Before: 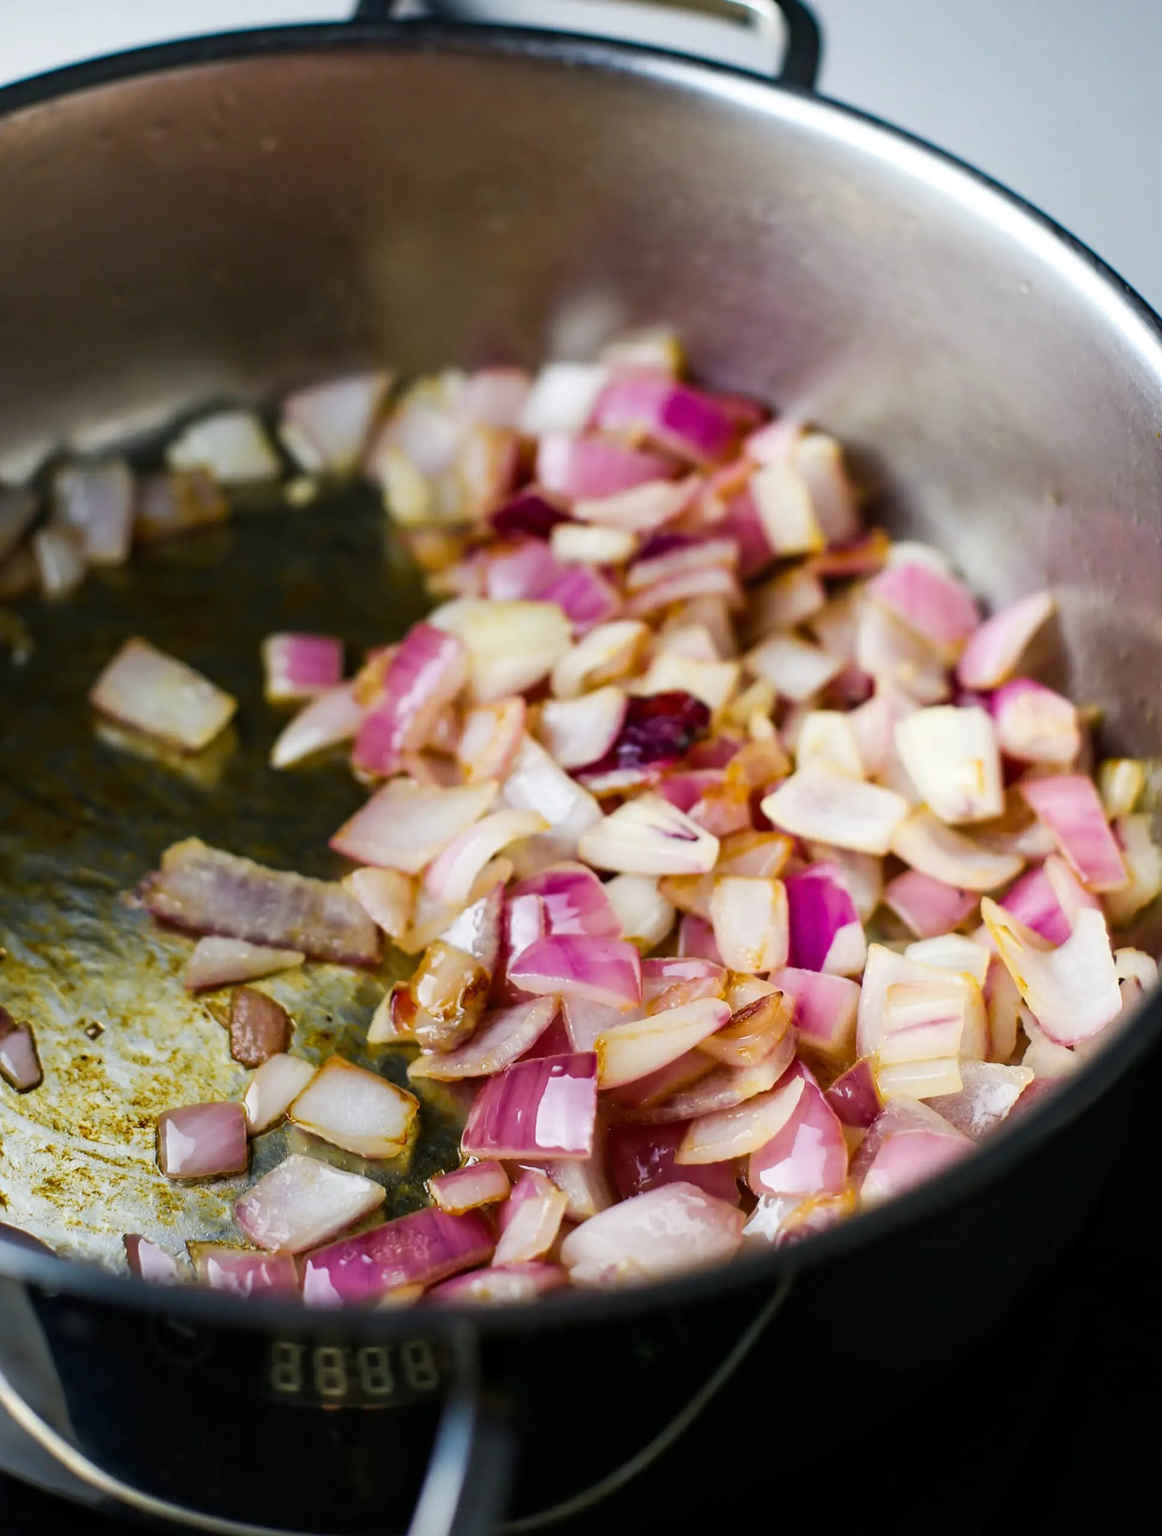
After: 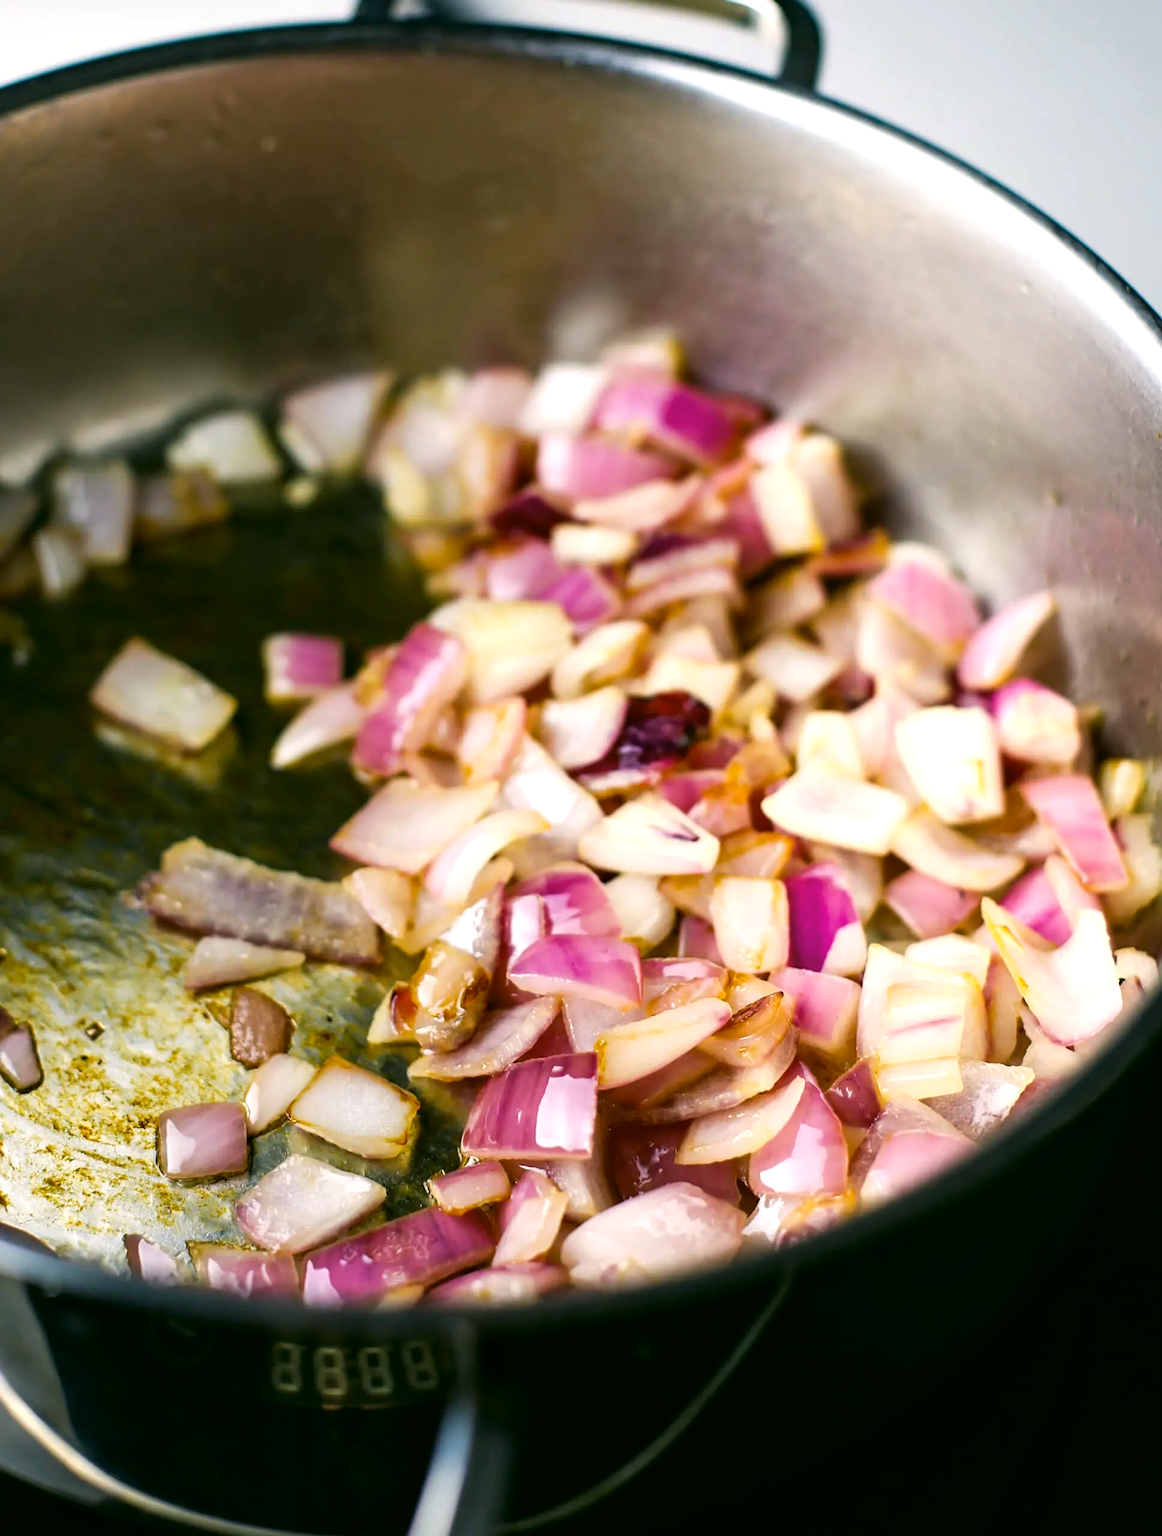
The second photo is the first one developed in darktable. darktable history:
tone equalizer: -8 EV -0.425 EV, -7 EV -0.379 EV, -6 EV -0.344 EV, -5 EV -0.219 EV, -3 EV 0.227 EV, -2 EV 0.307 EV, -1 EV 0.378 EV, +0 EV 0.407 EV
color correction: highlights a* 3.99, highlights b* 4.97, shadows a* -7.4, shadows b* 5
